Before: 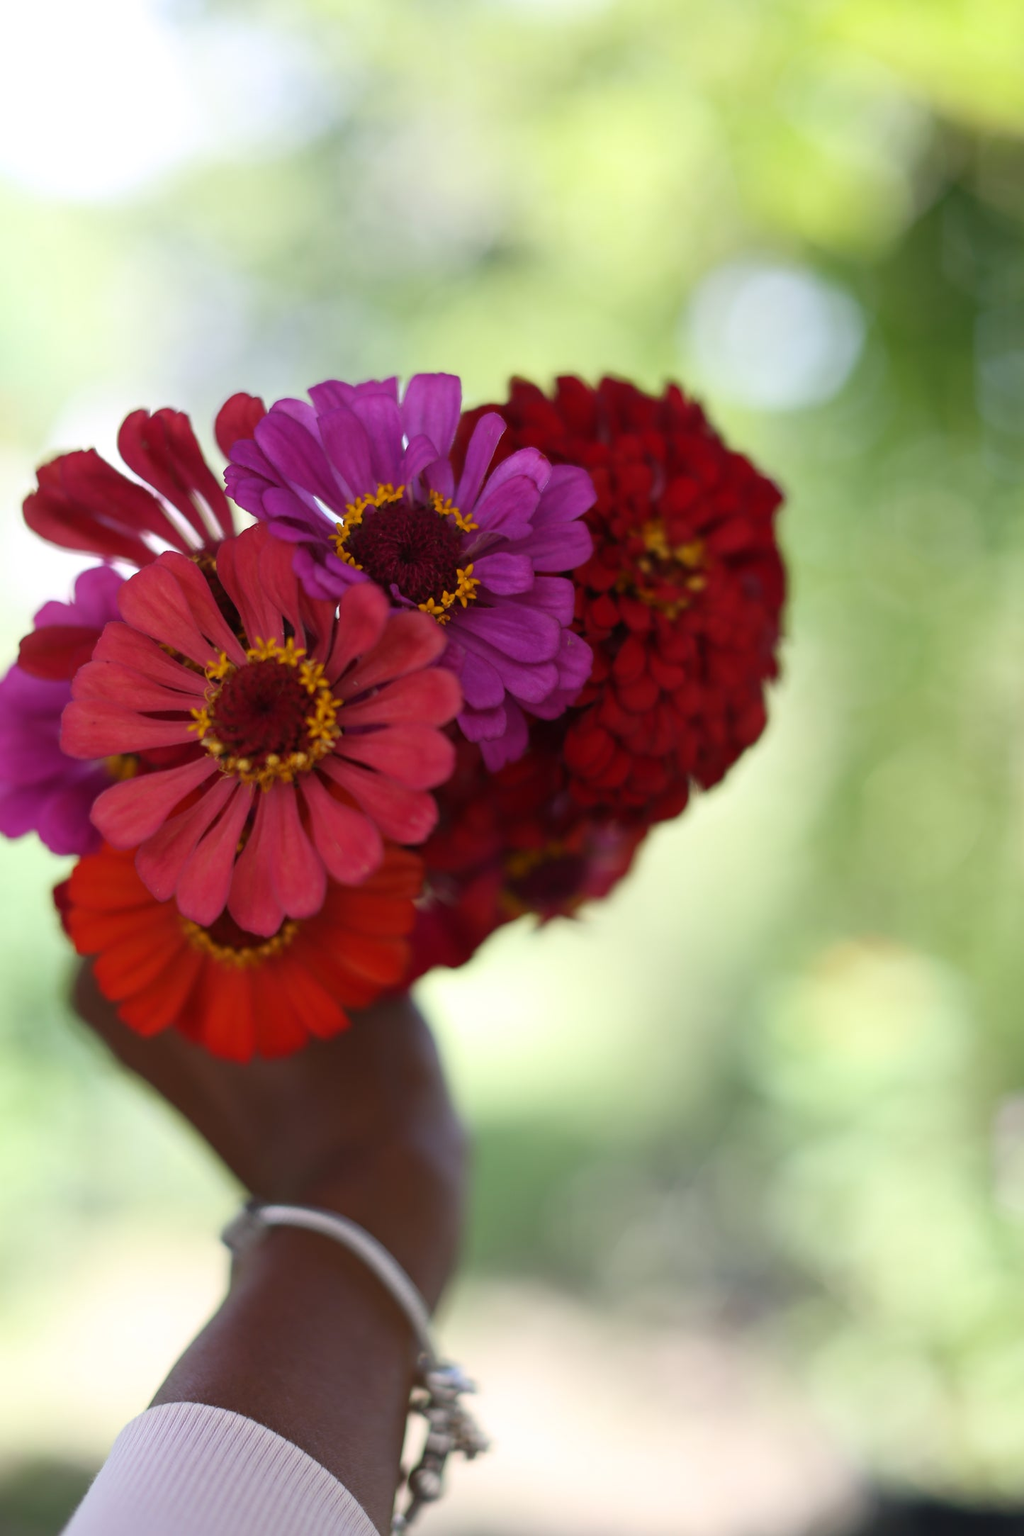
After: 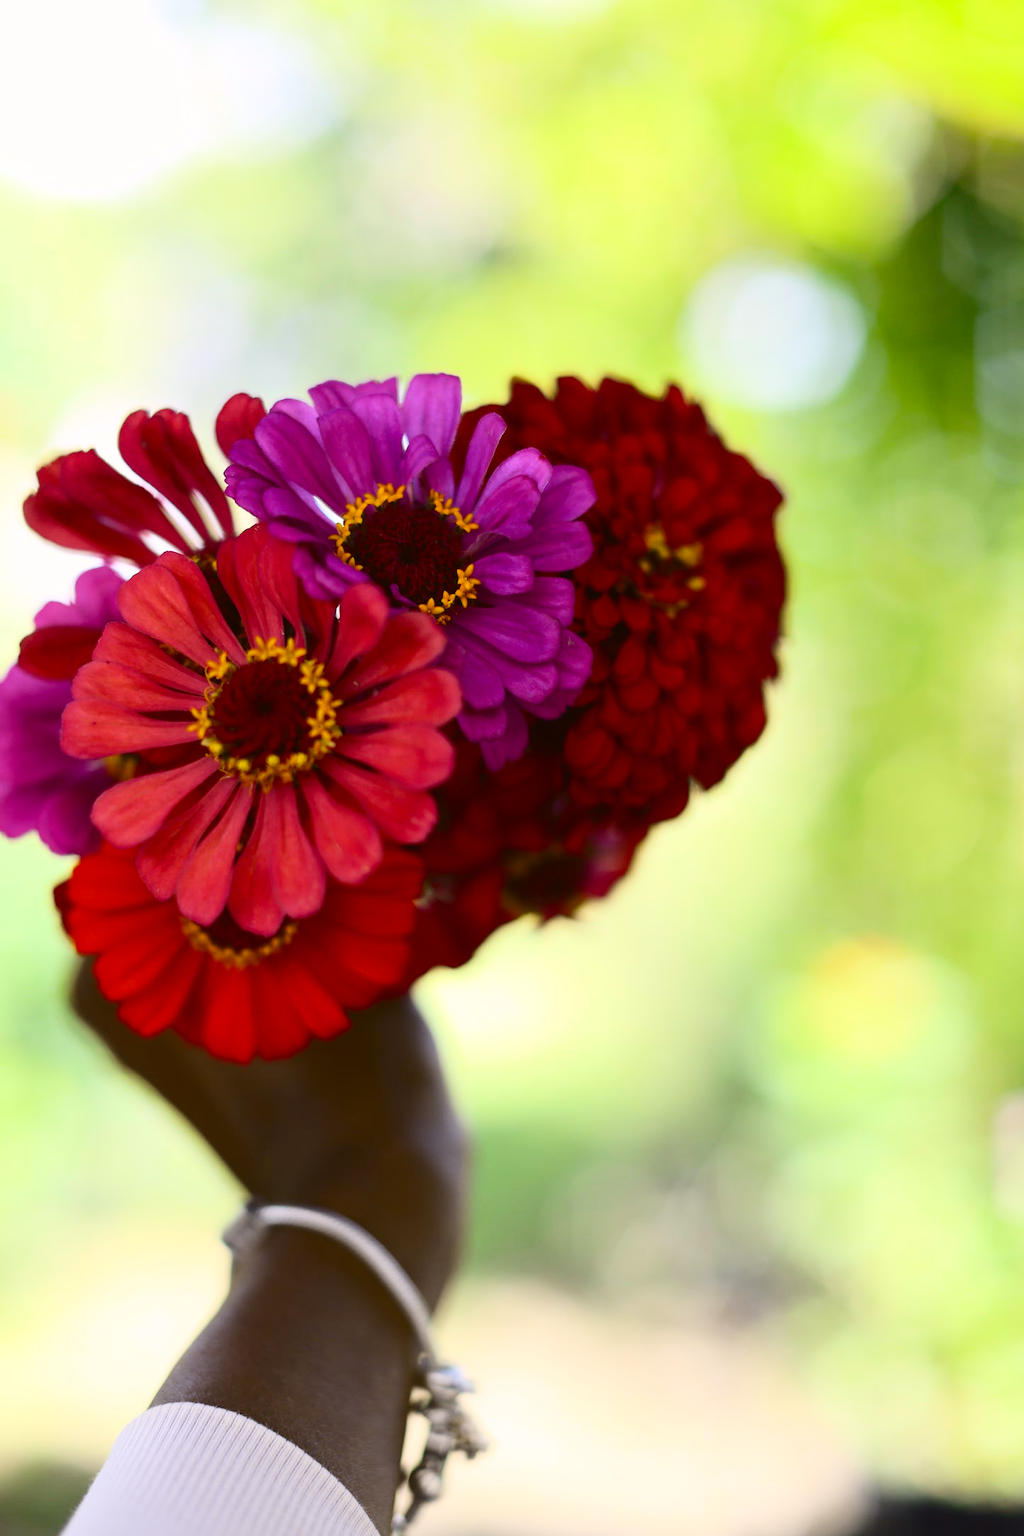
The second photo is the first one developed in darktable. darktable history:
tone curve: curves: ch0 [(0.003, 0.023) (0.071, 0.052) (0.236, 0.197) (0.466, 0.557) (0.631, 0.764) (0.806, 0.906) (1, 1)]; ch1 [(0, 0) (0.262, 0.227) (0.417, 0.386) (0.469, 0.467) (0.502, 0.51) (0.528, 0.521) (0.573, 0.555) (0.605, 0.621) (0.644, 0.671) (0.686, 0.728) (0.994, 0.987)]; ch2 [(0, 0) (0.262, 0.188) (0.385, 0.353) (0.427, 0.424) (0.495, 0.502) (0.531, 0.555) (0.583, 0.632) (0.644, 0.748) (1, 1)], color space Lab, independent channels, preserve colors none
